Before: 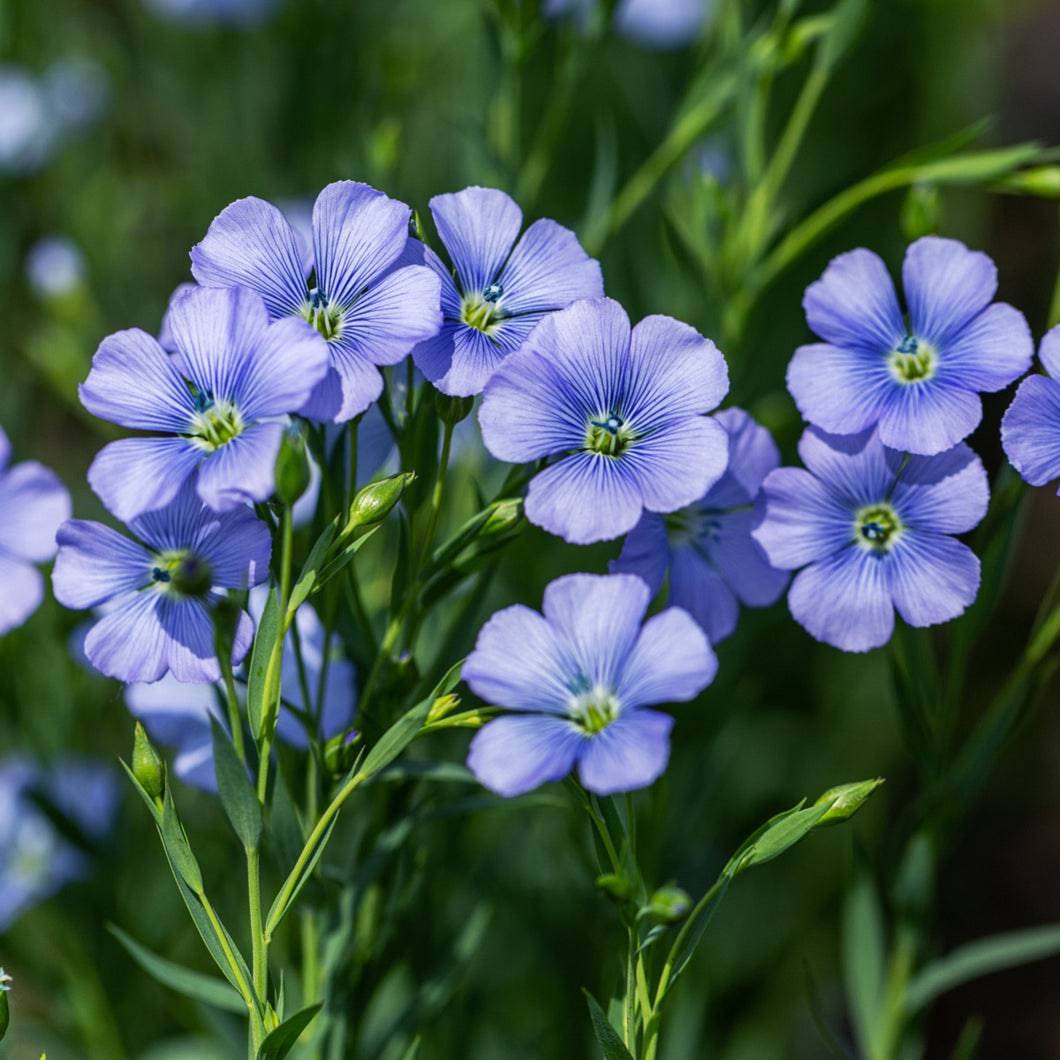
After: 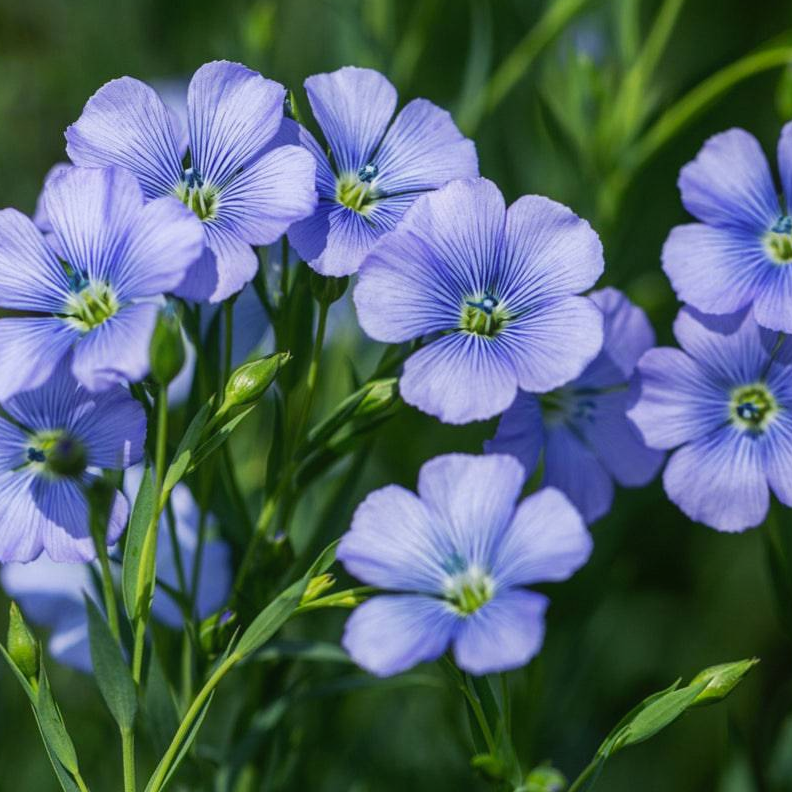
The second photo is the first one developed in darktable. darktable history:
crop and rotate: left 11.831%, top 11.346%, right 13.429%, bottom 13.899%
contrast equalizer: octaves 7, y [[0.6 ×6], [0.55 ×6], [0 ×6], [0 ×6], [0 ×6]], mix -0.3
